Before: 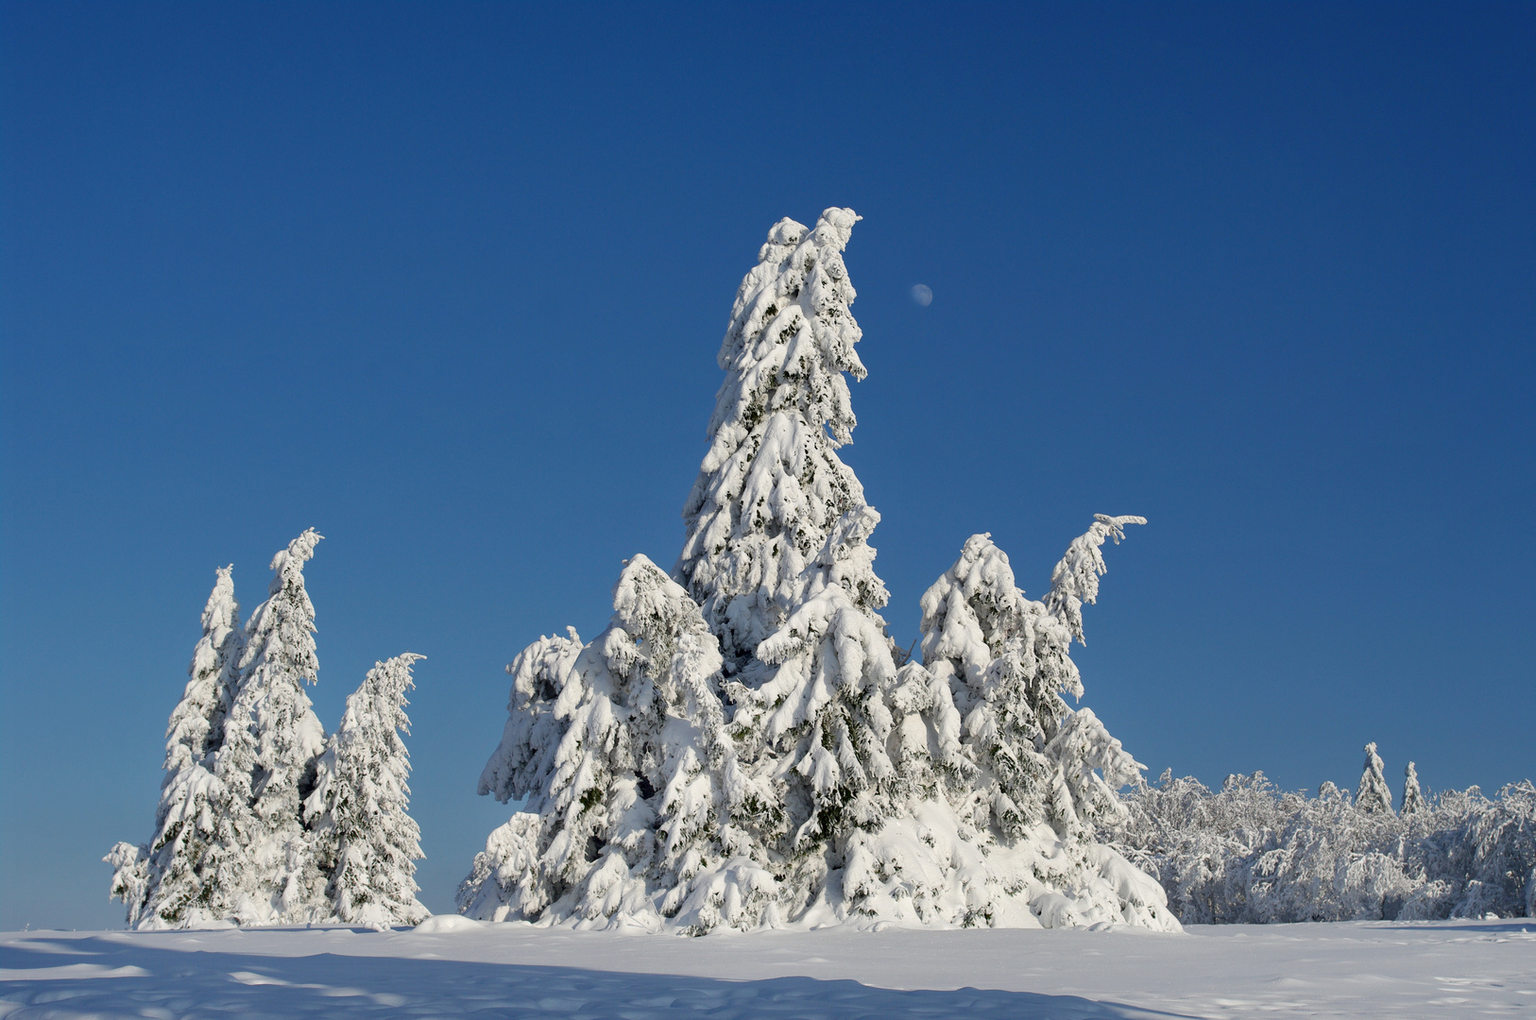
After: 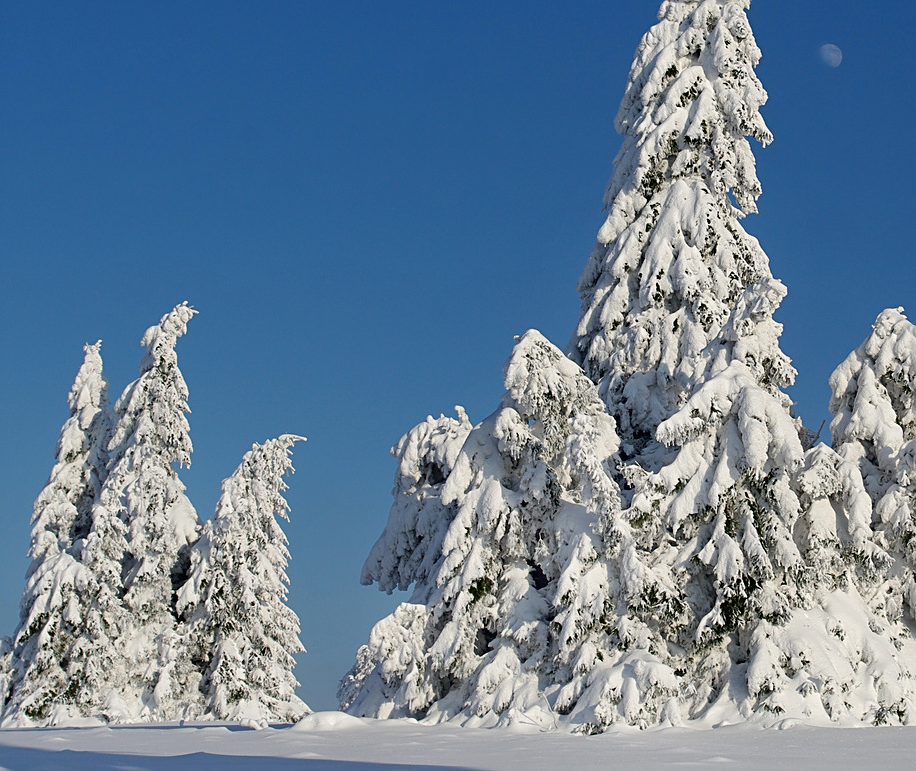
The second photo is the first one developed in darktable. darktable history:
contrast brightness saturation: contrast -0.02, brightness -0.01, saturation 0.03
sharpen: on, module defaults
crop: left 8.966%, top 23.852%, right 34.699%, bottom 4.703%
exposure: compensate highlight preservation false
